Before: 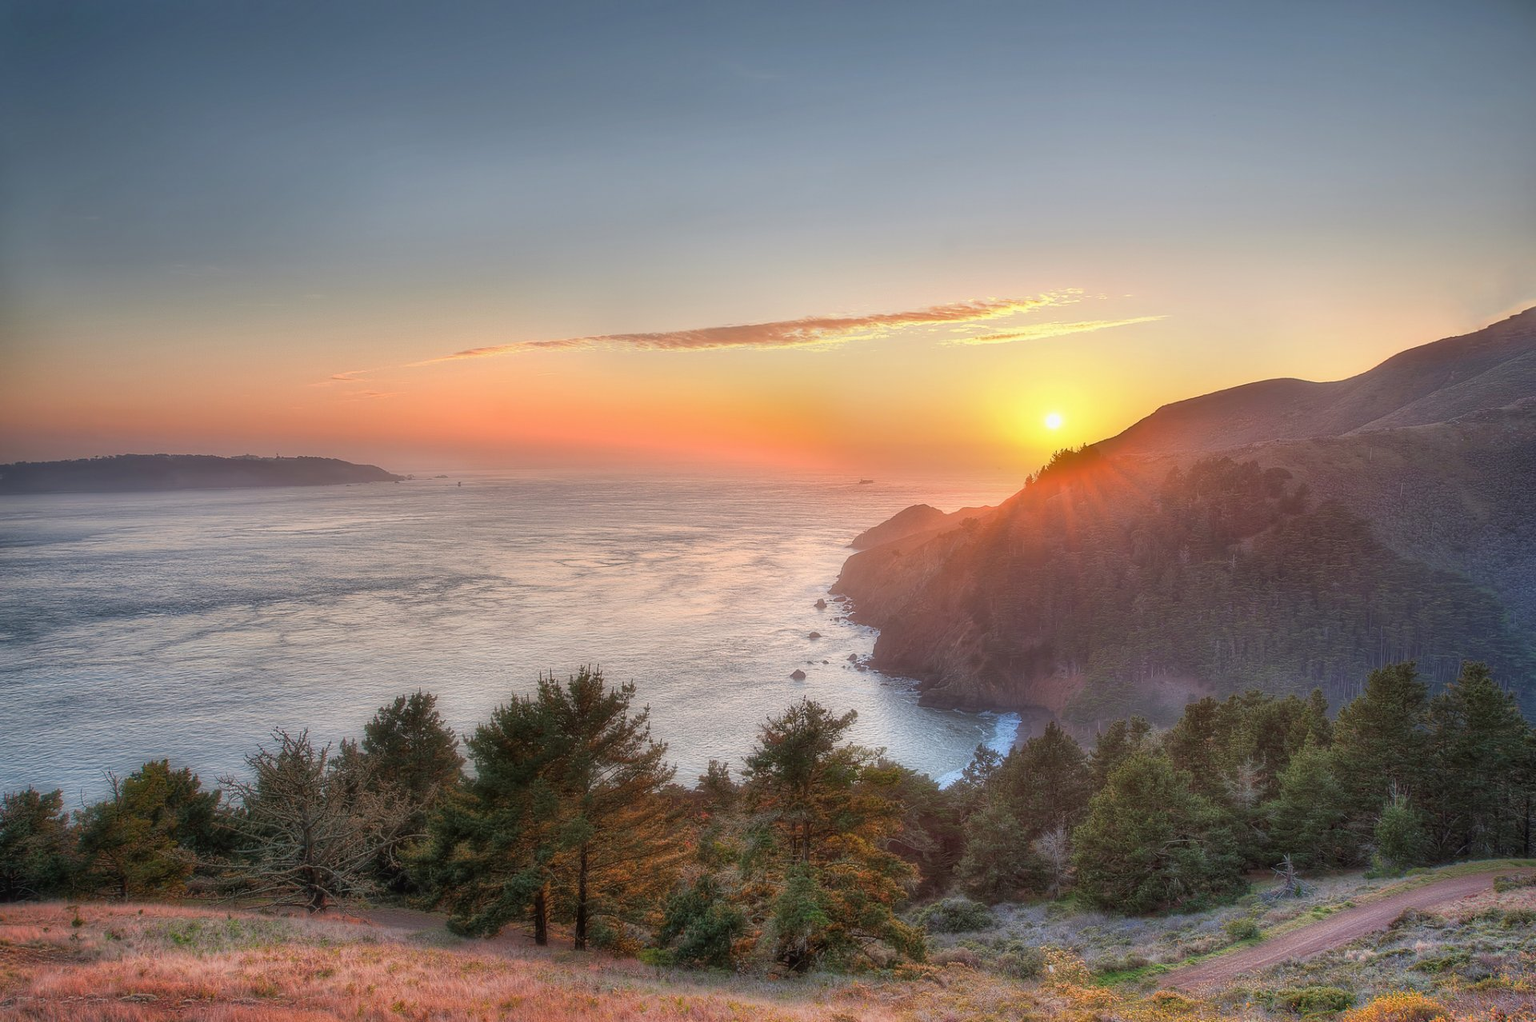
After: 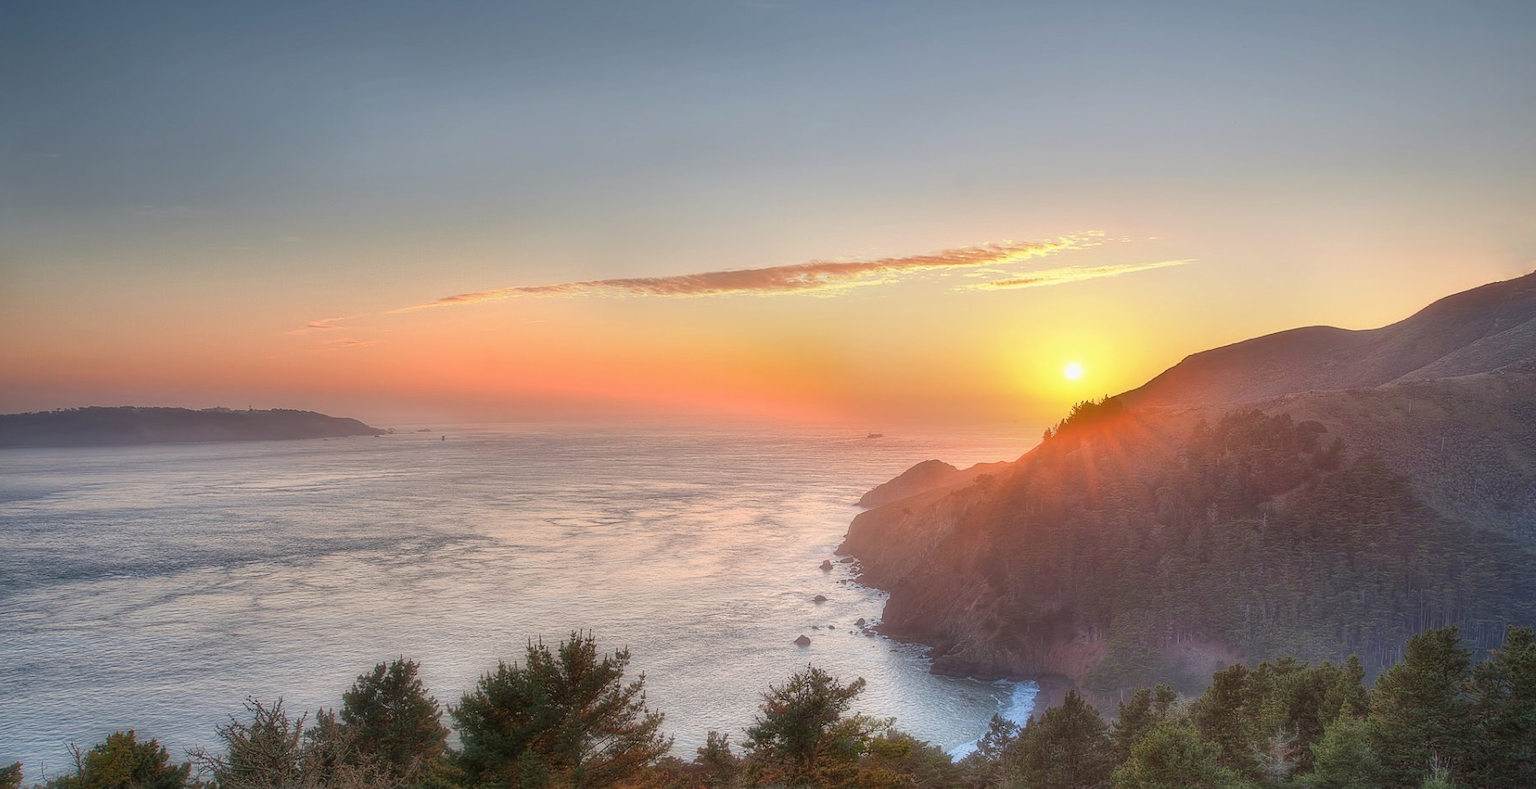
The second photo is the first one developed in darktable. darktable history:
crop: left 2.728%, top 7.005%, right 2.989%, bottom 20.18%
